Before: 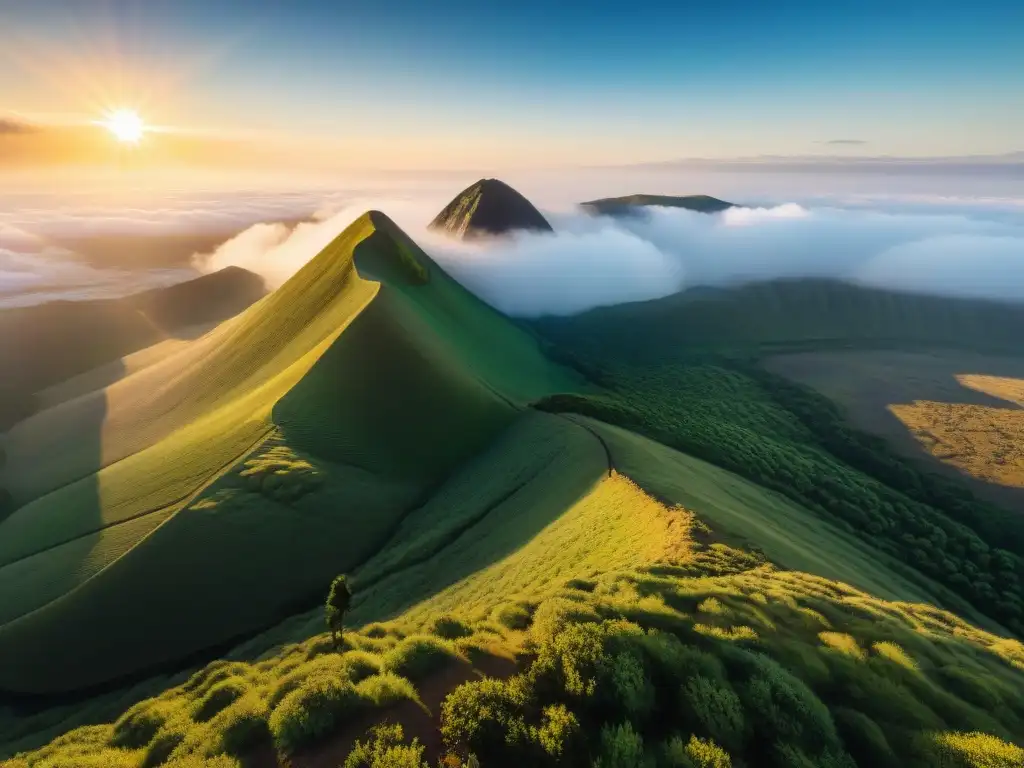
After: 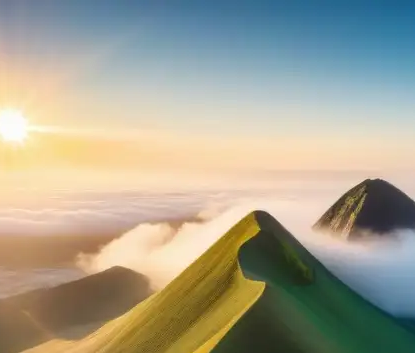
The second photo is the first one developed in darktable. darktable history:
crop and rotate: left 11.251%, top 0.088%, right 48.158%, bottom 53.934%
